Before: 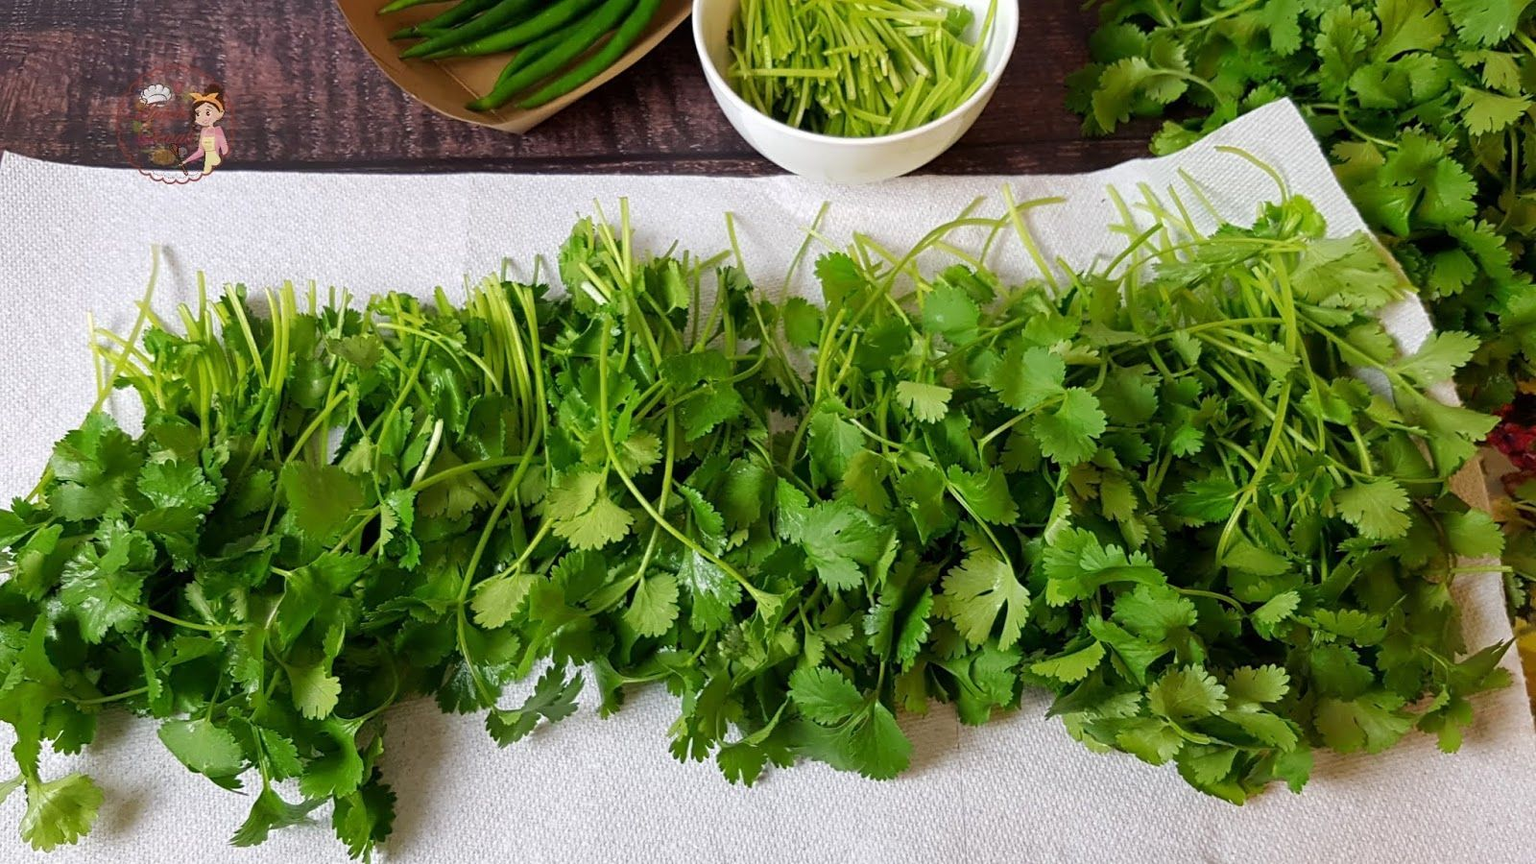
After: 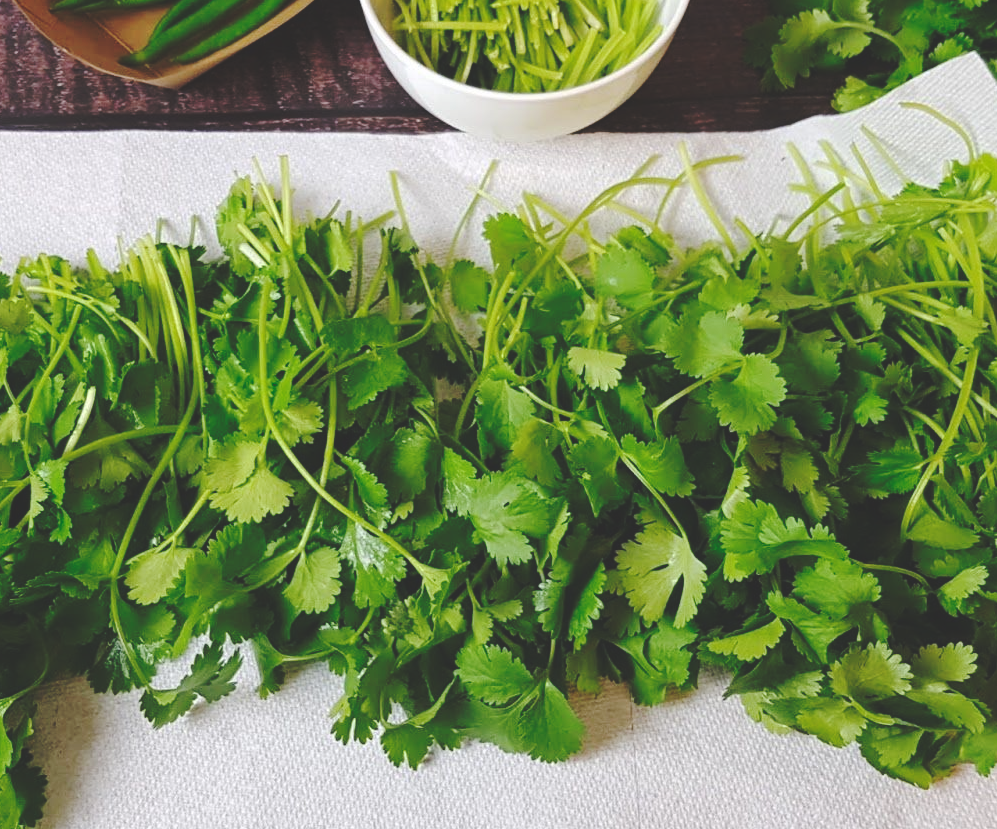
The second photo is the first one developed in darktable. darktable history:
crop and rotate: left 22.918%, top 5.629%, right 14.711%, bottom 2.247%
base curve: curves: ch0 [(0, 0.024) (0.055, 0.065) (0.121, 0.166) (0.236, 0.319) (0.693, 0.726) (1, 1)], preserve colors none
